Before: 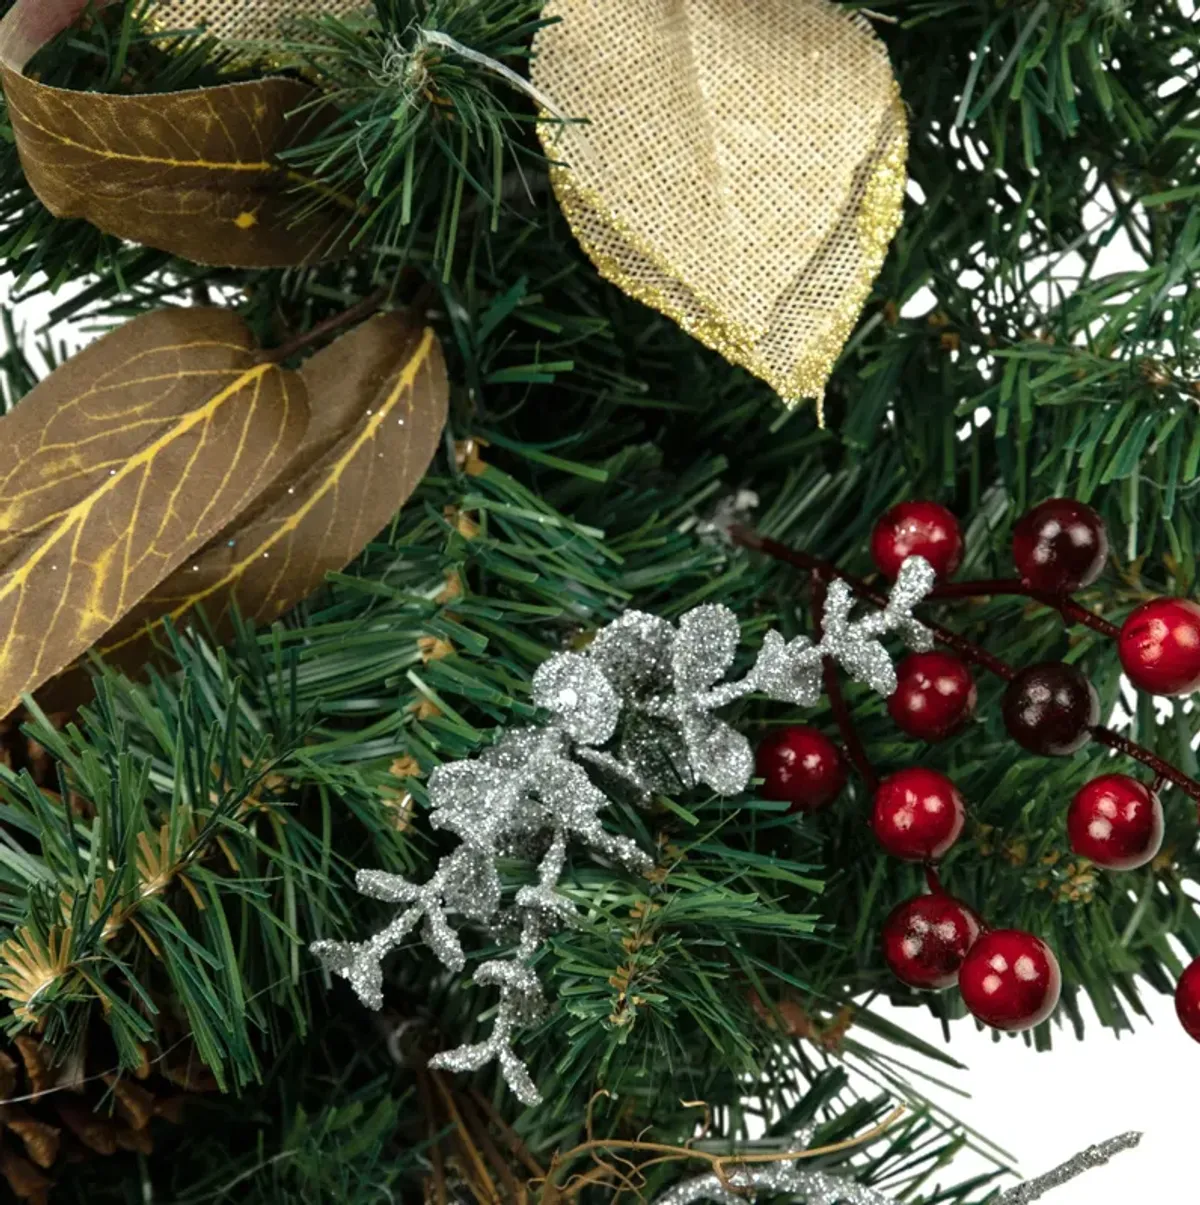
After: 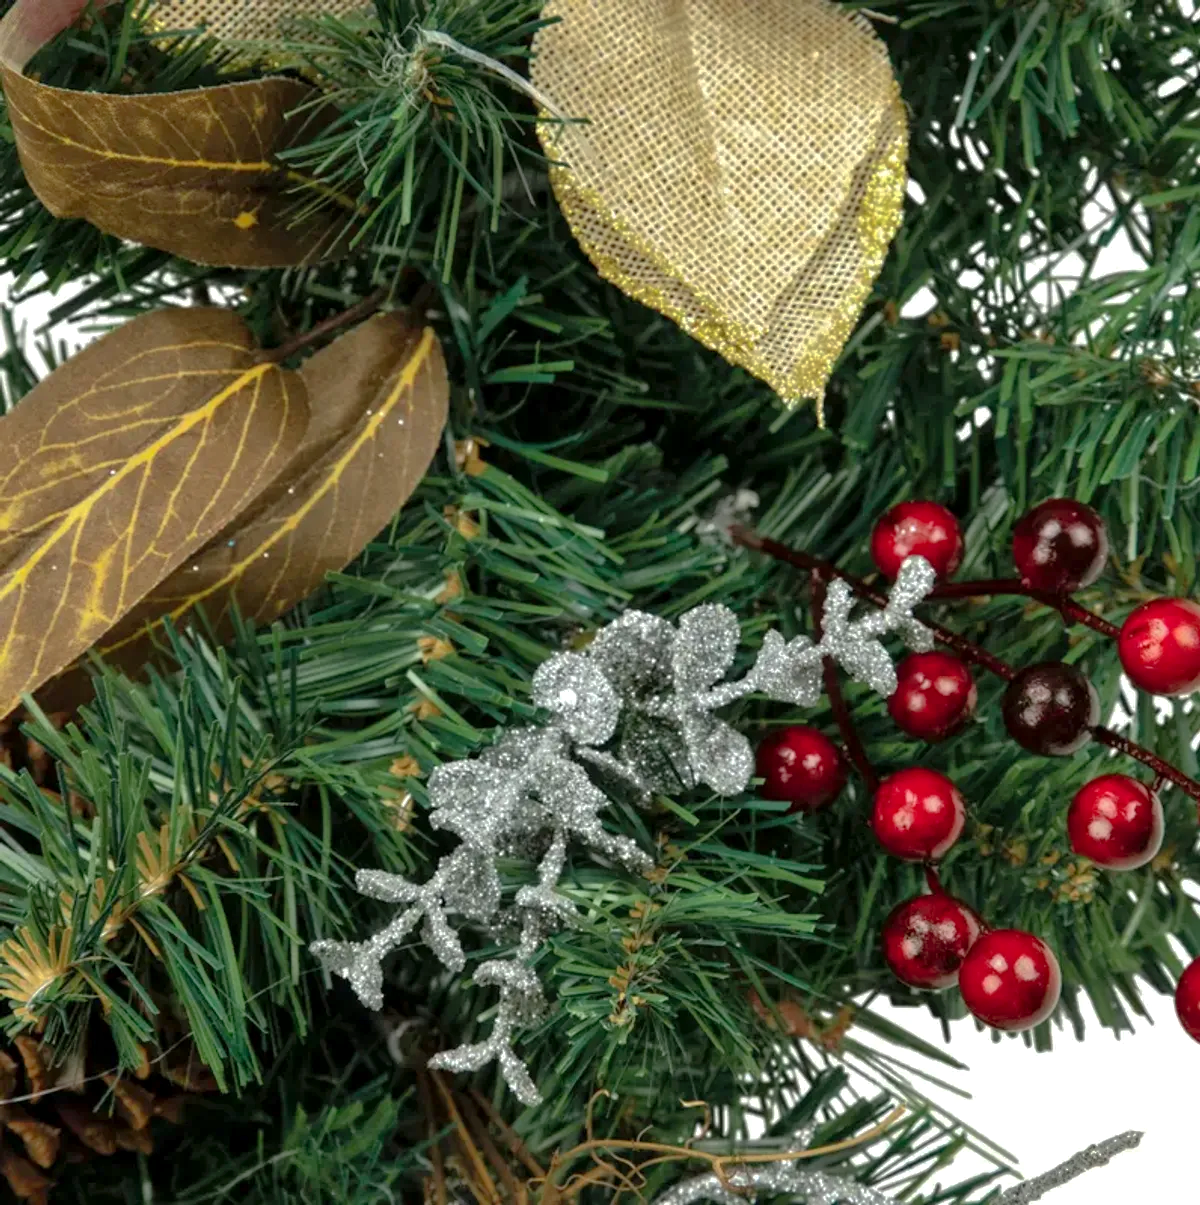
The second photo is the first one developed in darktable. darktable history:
color zones: curves: ch1 [(0, 0.523) (0.143, 0.545) (0.286, 0.52) (0.429, 0.506) (0.571, 0.503) (0.714, 0.503) (0.857, 0.508) (1, 0.523)]
local contrast: highlights 106%, shadows 99%, detail 120%, midtone range 0.2
shadows and highlights: highlights -59.7
